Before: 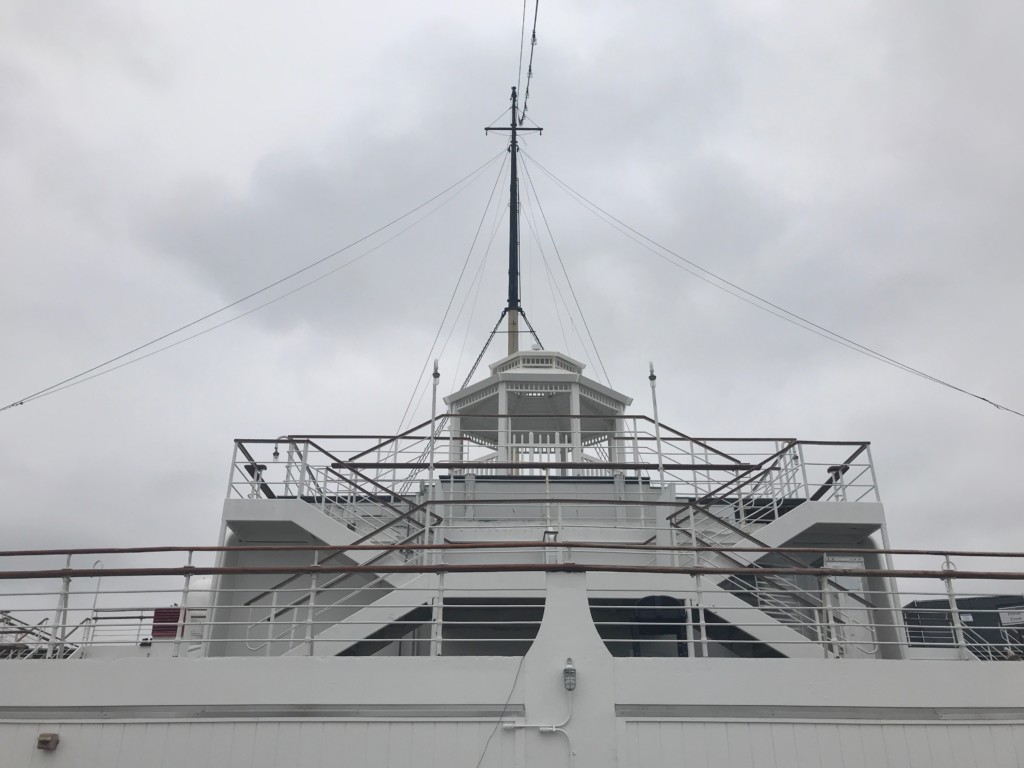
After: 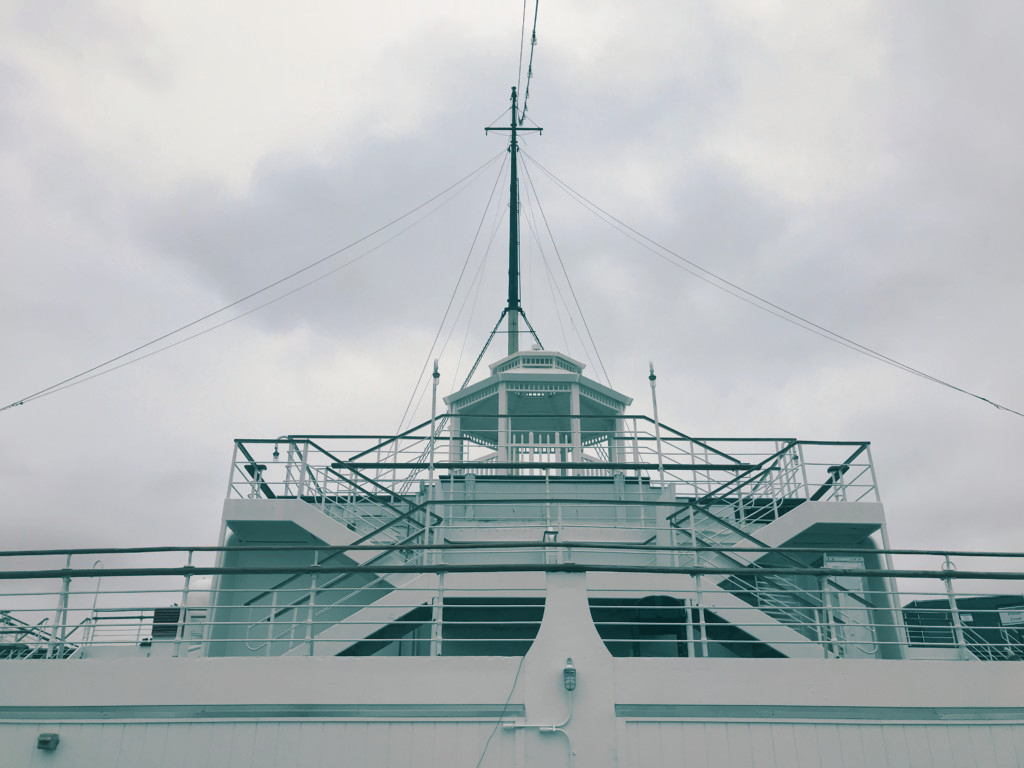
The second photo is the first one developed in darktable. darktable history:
split-toning: shadows › hue 186.43°, highlights › hue 49.29°, compress 30.29%
tone equalizer: on, module defaults
